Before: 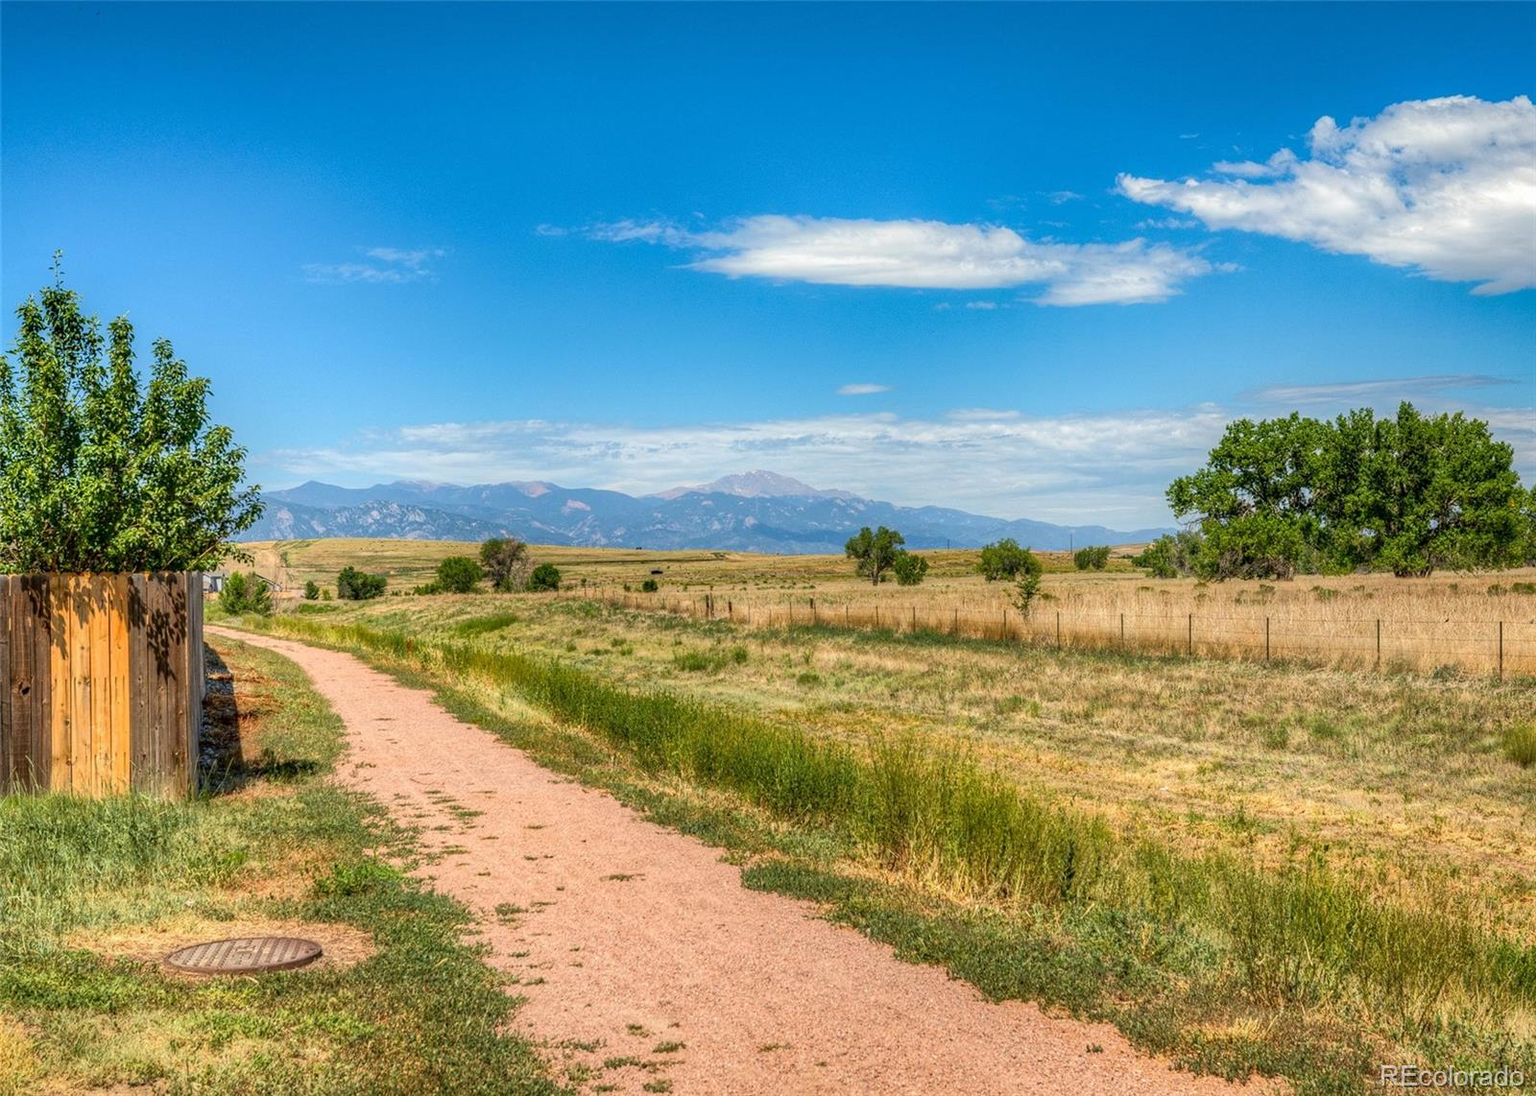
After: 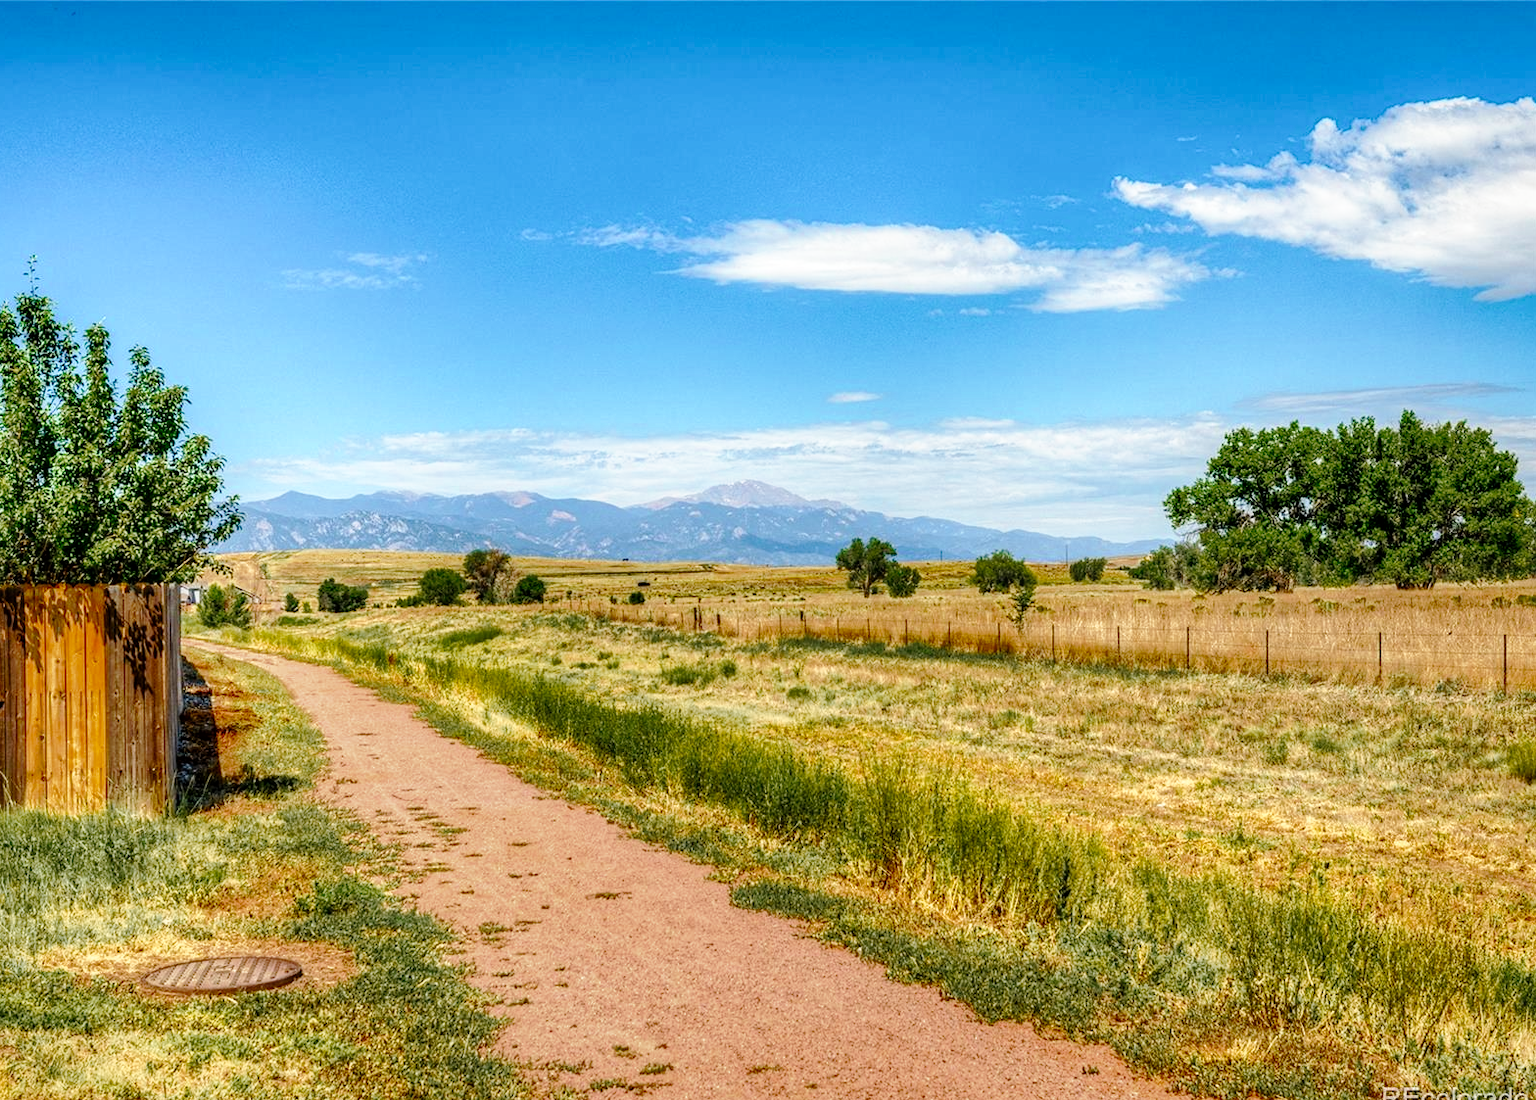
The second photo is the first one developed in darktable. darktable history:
color zones: curves: ch0 [(0.11, 0.396) (0.195, 0.36) (0.25, 0.5) (0.303, 0.412) (0.357, 0.544) (0.75, 0.5) (0.967, 0.328)]; ch1 [(0, 0.468) (0.112, 0.512) (0.202, 0.6) (0.25, 0.5) (0.307, 0.352) (0.357, 0.544) (0.75, 0.5) (0.963, 0.524)]
tone curve: curves: ch0 [(0, 0) (0.136, 0.071) (0.346, 0.366) (0.489, 0.573) (0.66, 0.748) (0.858, 0.926) (1, 0.977)]; ch1 [(0, 0) (0.353, 0.344) (0.45, 0.46) (0.498, 0.498) (0.521, 0.512) (0.563, 0.559) (0.592, 0.605) (0.641, 0.673) (1, 1)]; ch2 [(0, 0) (0.333, 0.346) (0.375, 0.375) (0.424, 0.43) (0.476, 0.492) (0.502, 0.502) (0.524, 0.531) (0.579, 0.61) (0.612, 0.644) (0.641, 0.722) (1, 1)], preserve colors none
crop: left 1.711%, right 0.288%, bottom 1.636%
local contrast: mode bilateral grid, contrast 26, coarseness 50, detail 122%, midtone range 0.2
